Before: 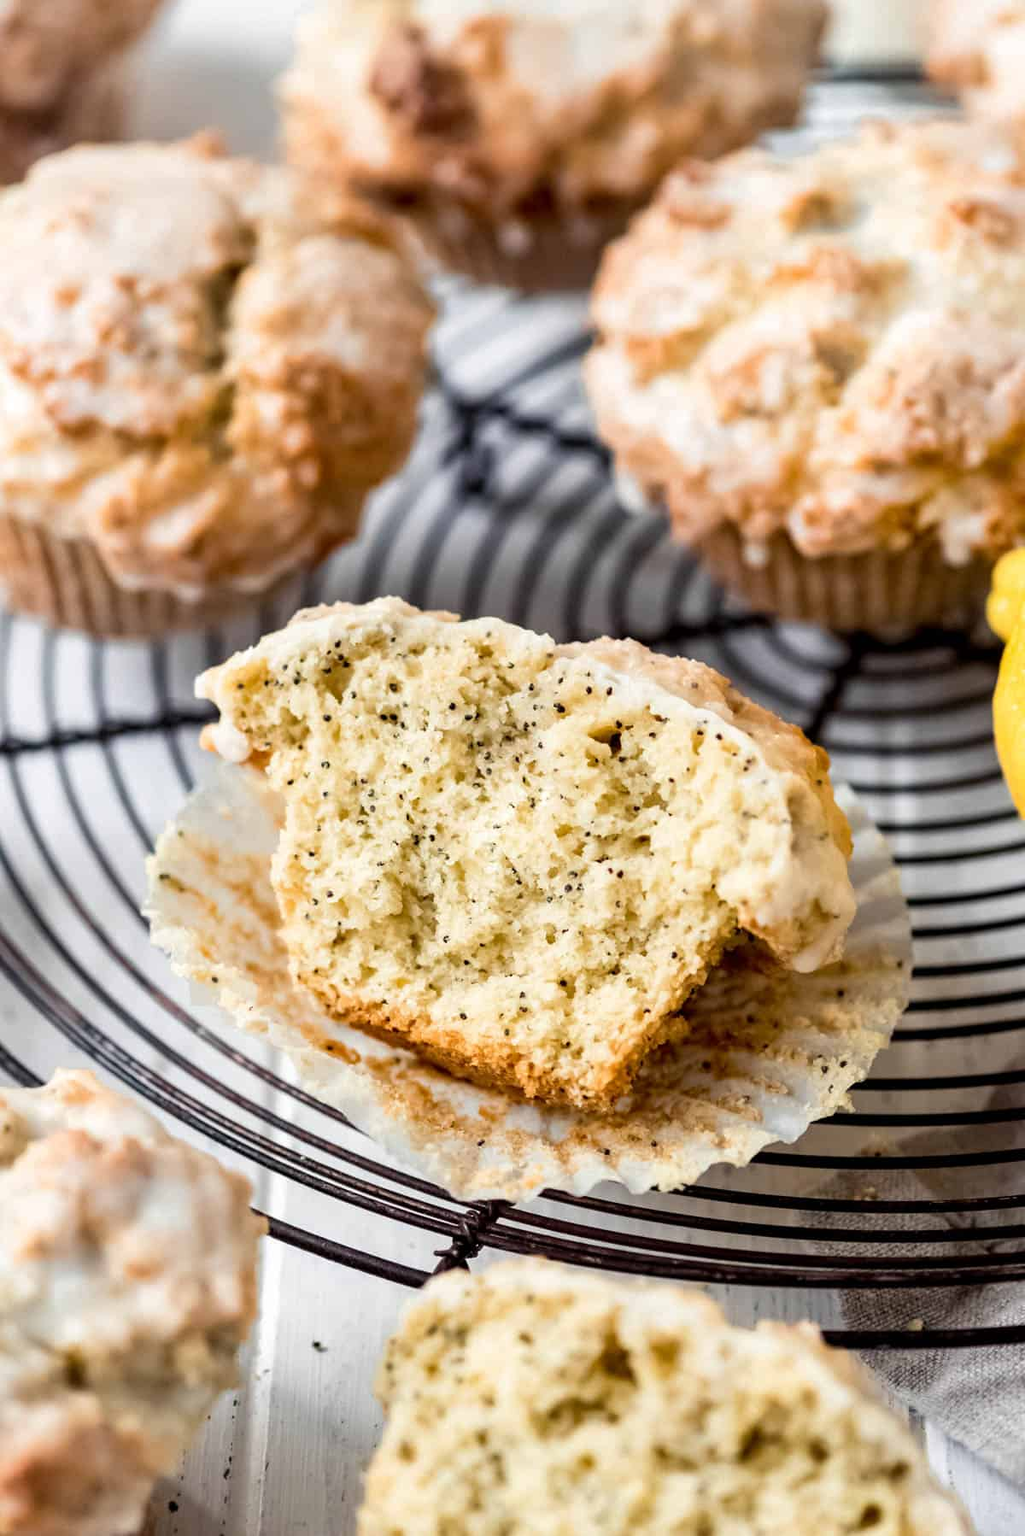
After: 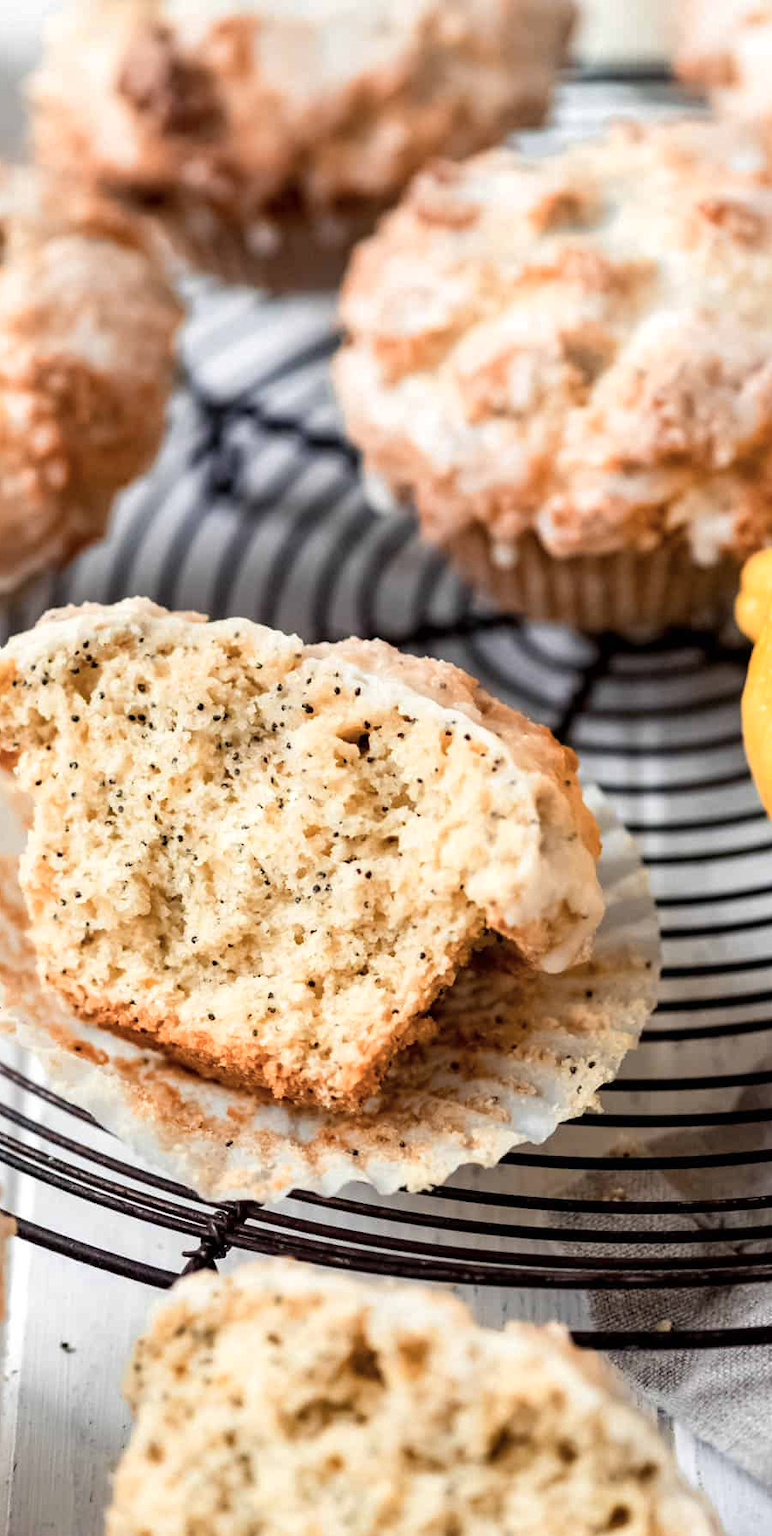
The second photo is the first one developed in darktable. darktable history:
white balance: emerald 1
shadows and highlights: shadows -10, white point adjustment 1.5, highlights 10
crop and rotate: left 24.6%
color zones: curves: ch1 [(0, 0.455) (0.063, 0.455) (0.286, 0.495) (0.429, 0.5) (0.571, 0.5) (0.714, 0.5) (0.857, 0.5) (1, 0.455)]; ch2 [(0, 0.532) (0.063, 0.521) (0.233, 0.447) (0.429, 0.489) (0.571, 0.5) (0.714, 0.5) (0.857, 0.5) (1, 0.532)]
